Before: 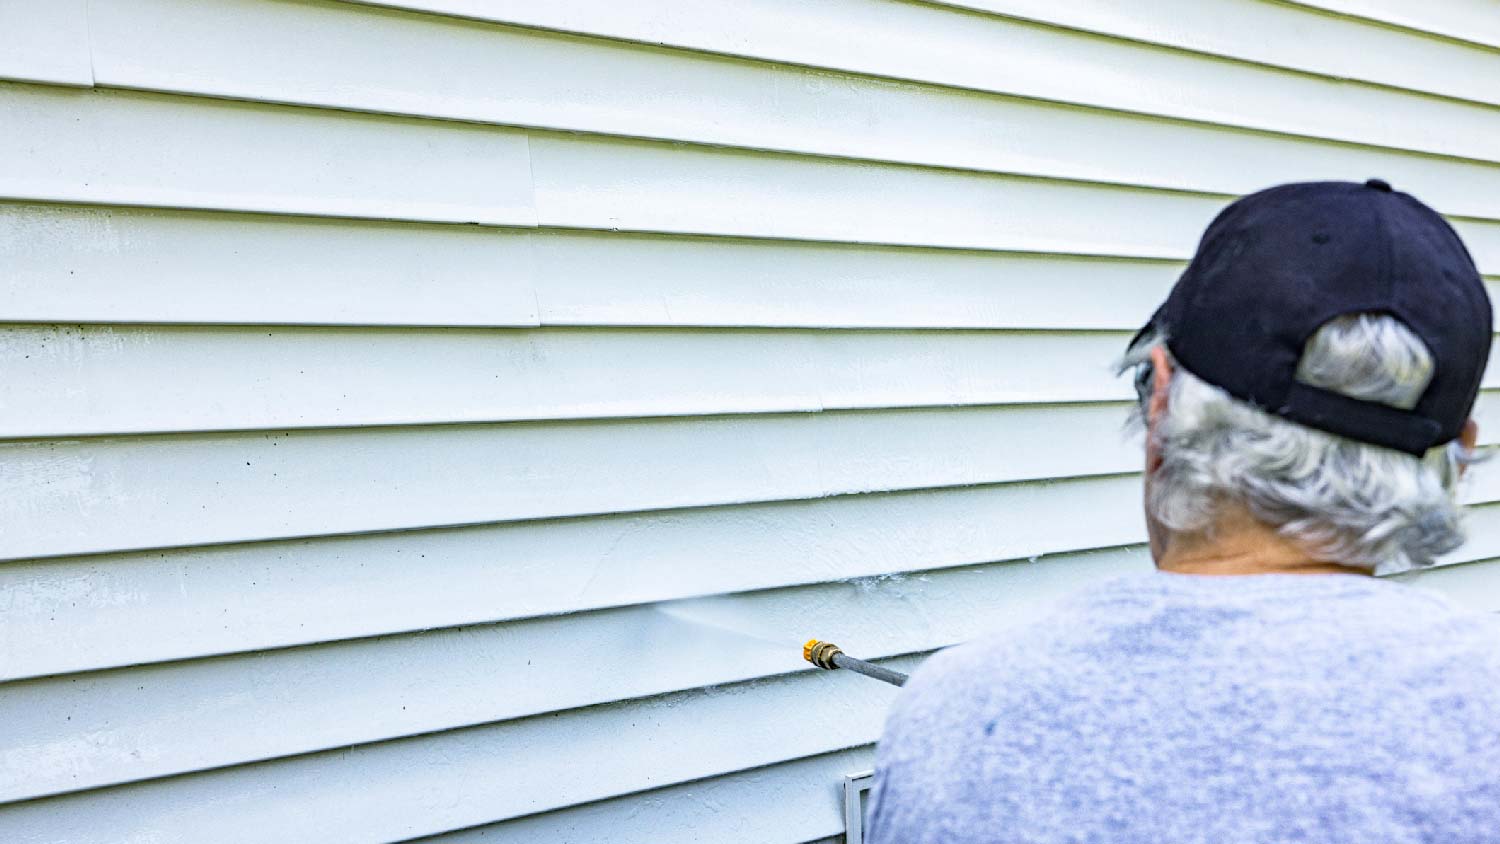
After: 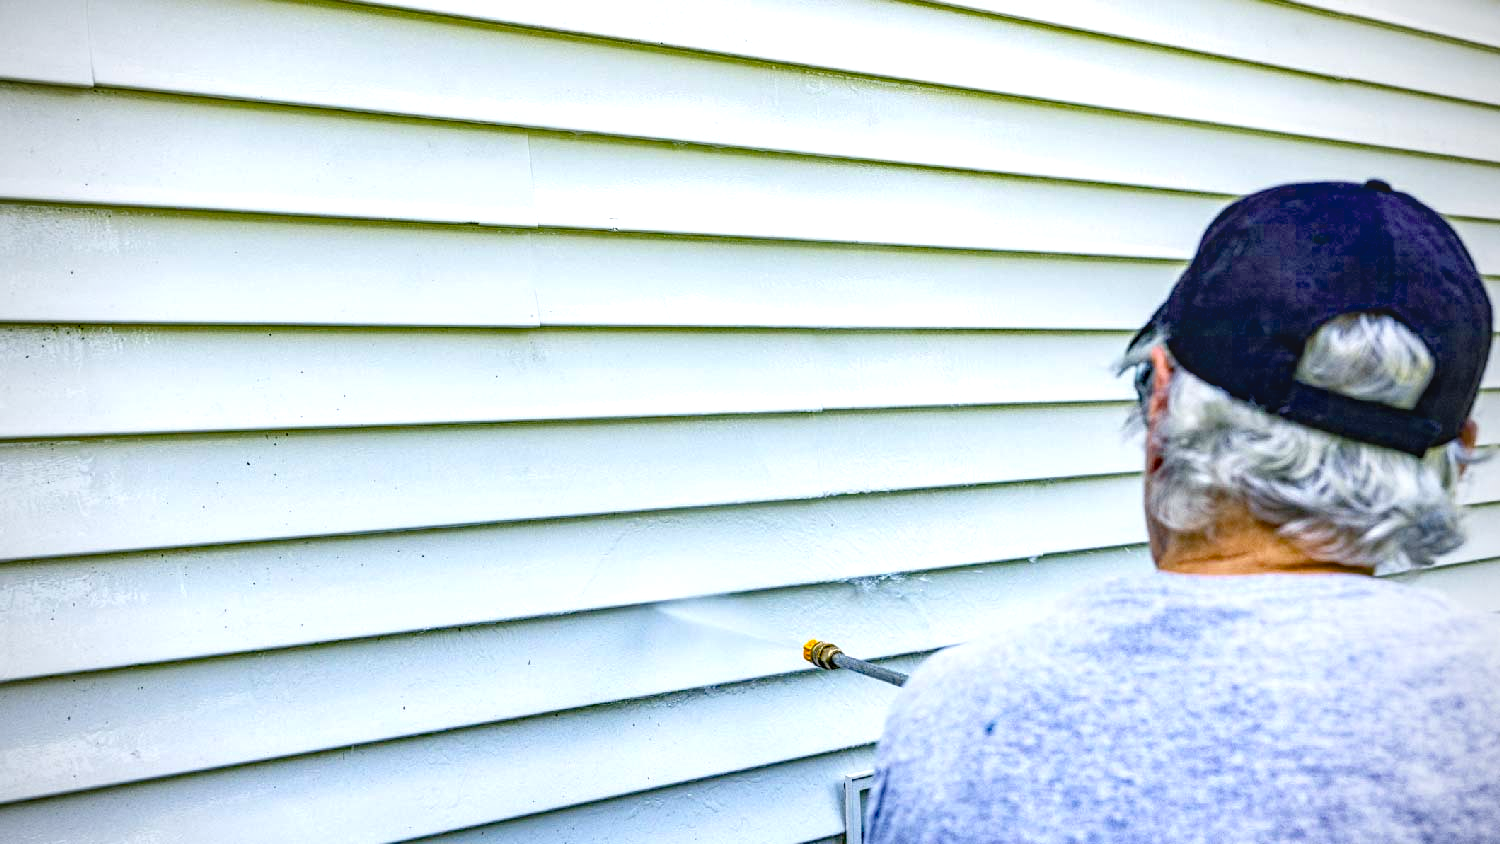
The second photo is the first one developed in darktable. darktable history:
vignetting: on, module defaults
color balance rgb: linear chroma grading › global chroma 8.76%, perceptual saturation grading › global saturation 27.515%, perceptual saturation grading › highlights -25.858%, perceptual saturation grading › shadows 25.759%, perceptual brilliance grading › global brilliance 9.391%, global vibrance 15.944%, saturation formula JzAzBz (2021)
local contrast: on, module defaults
